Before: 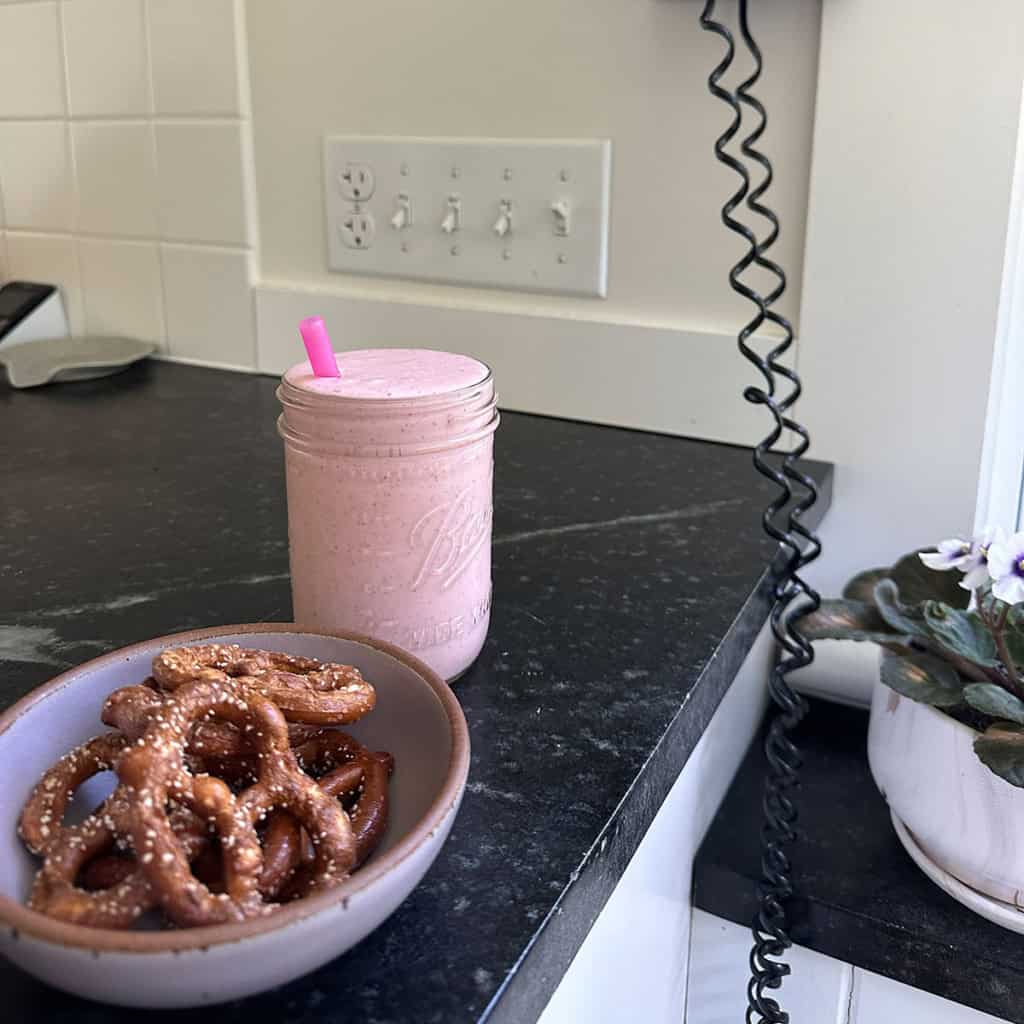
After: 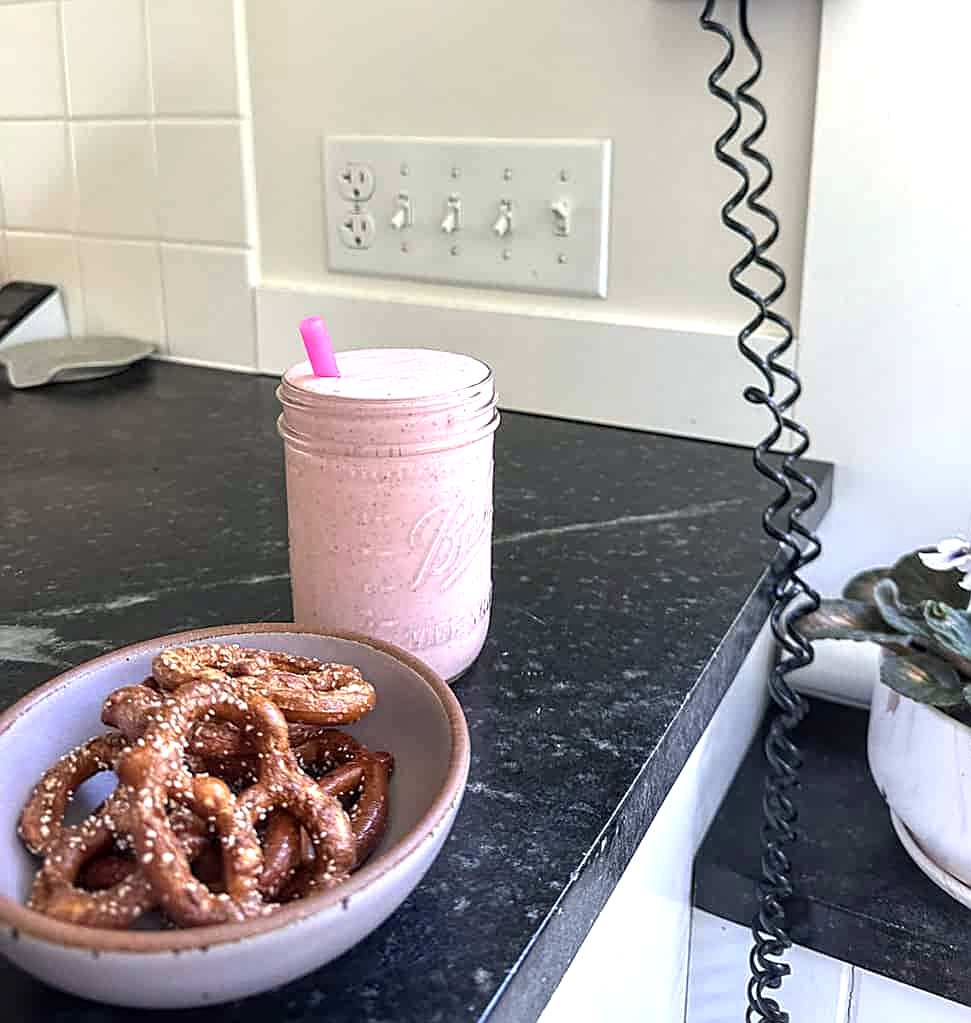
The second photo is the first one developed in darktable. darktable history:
crop and rotate: right 5.167%
exposure: exposure 0.648 EV, compensate highlight preservation false
sharpen: on, module defaults
local contrast: on, module defaults
white balance: red 0.982, blue 1.018
